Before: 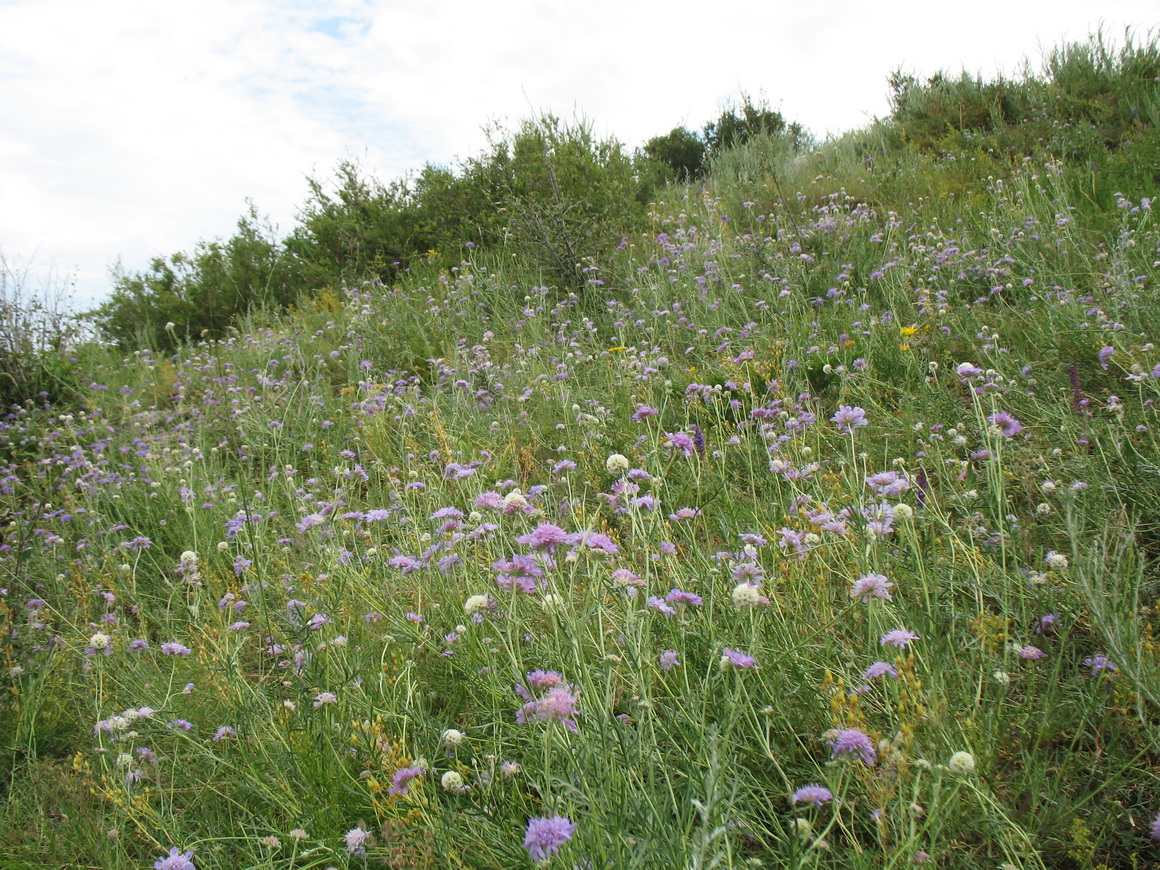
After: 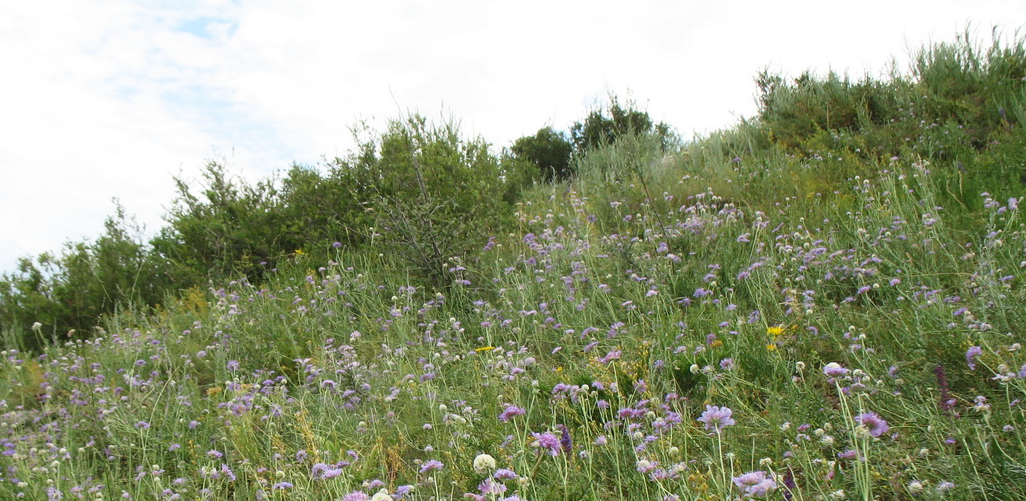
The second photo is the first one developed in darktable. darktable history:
crop and rotate: left 11.485%, bottom 42.302%
contrast brightness saturation: contrast 0.085, saturation 0.02
